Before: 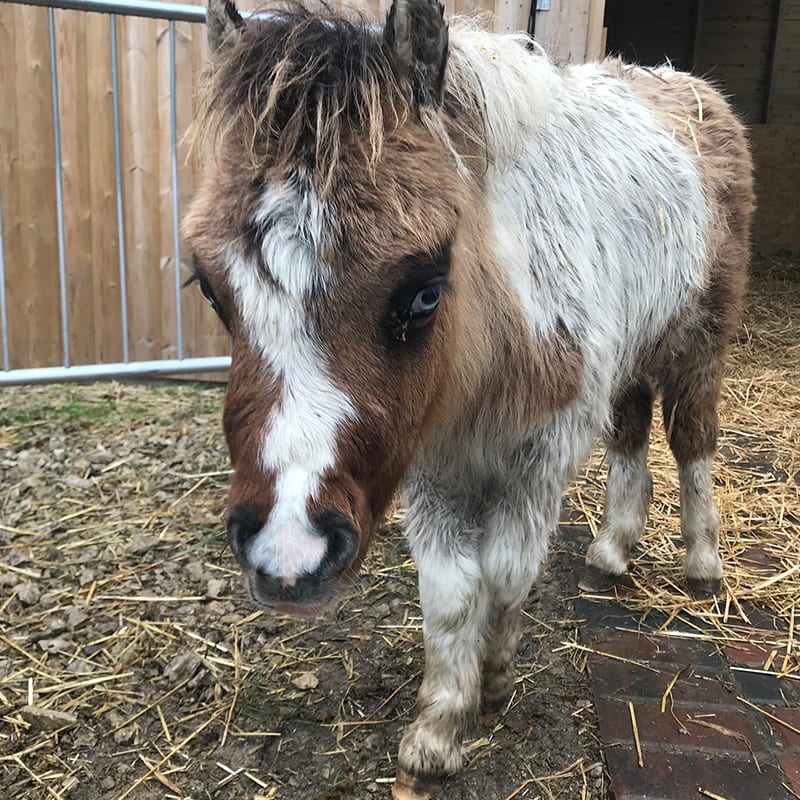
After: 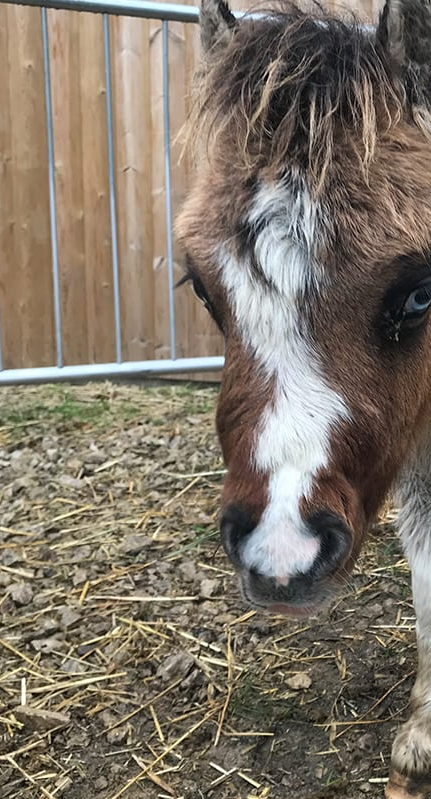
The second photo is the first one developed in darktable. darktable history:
crop: left 0.884%, right 45.219%, bottom 0.08%
